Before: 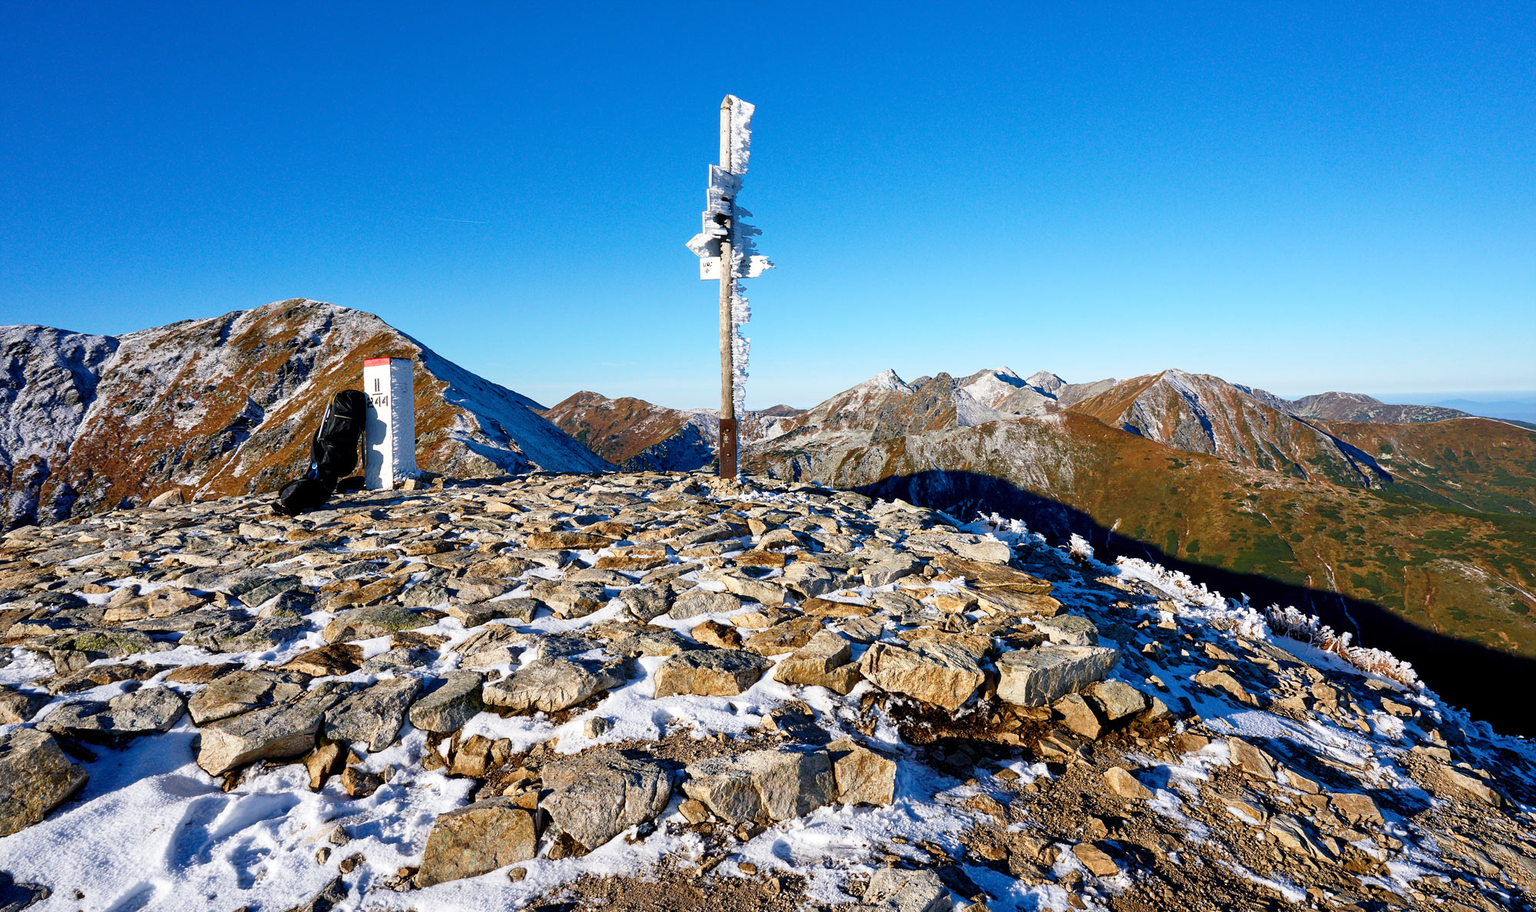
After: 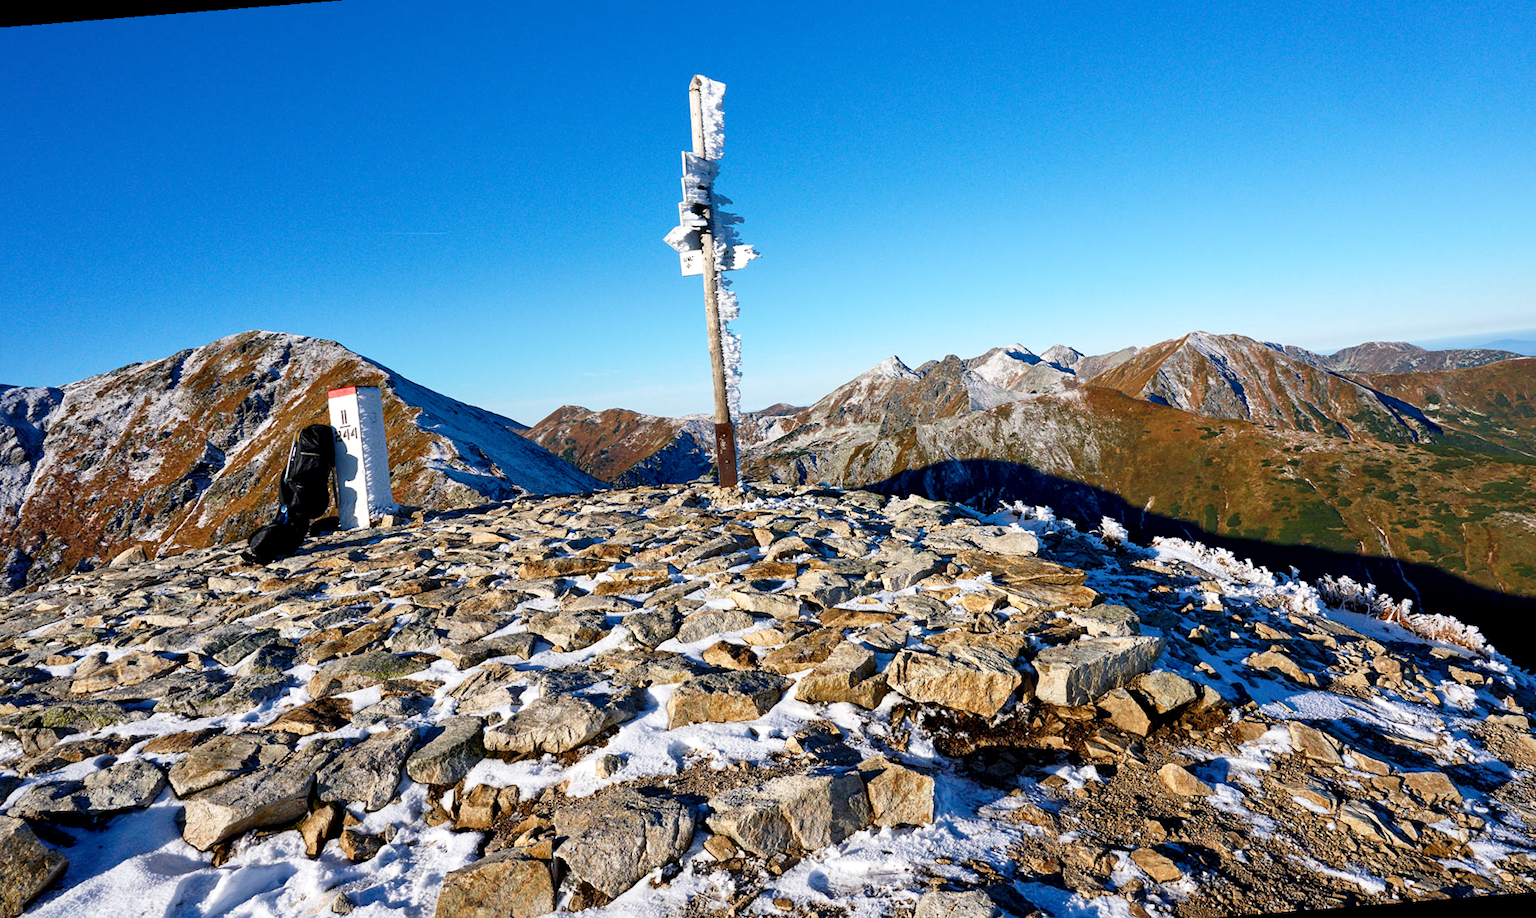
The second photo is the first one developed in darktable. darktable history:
local contrast: mode bilateral grid, contrast 20, coarseness 50, detail 120%, midtone range 0.2
rotate and perspective: rotation -4.57°, crop left 0.054, crop right 0.944, crop top 0.087, crop bottom 0.914
